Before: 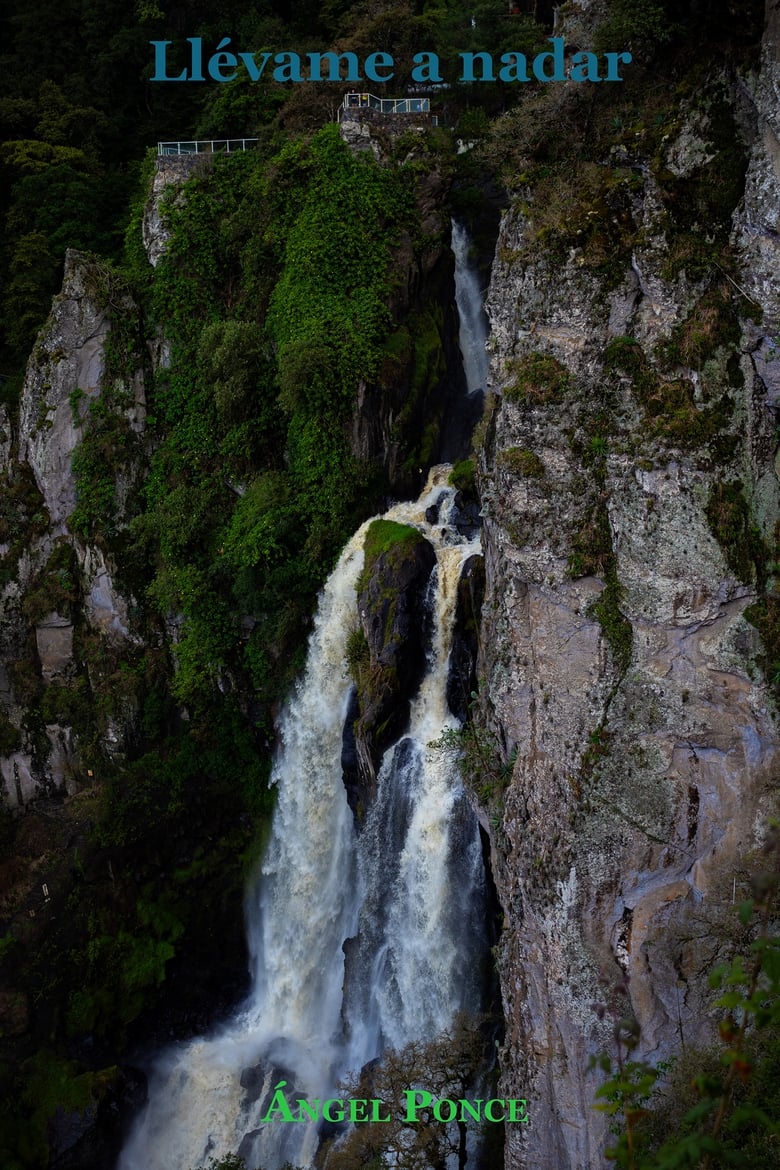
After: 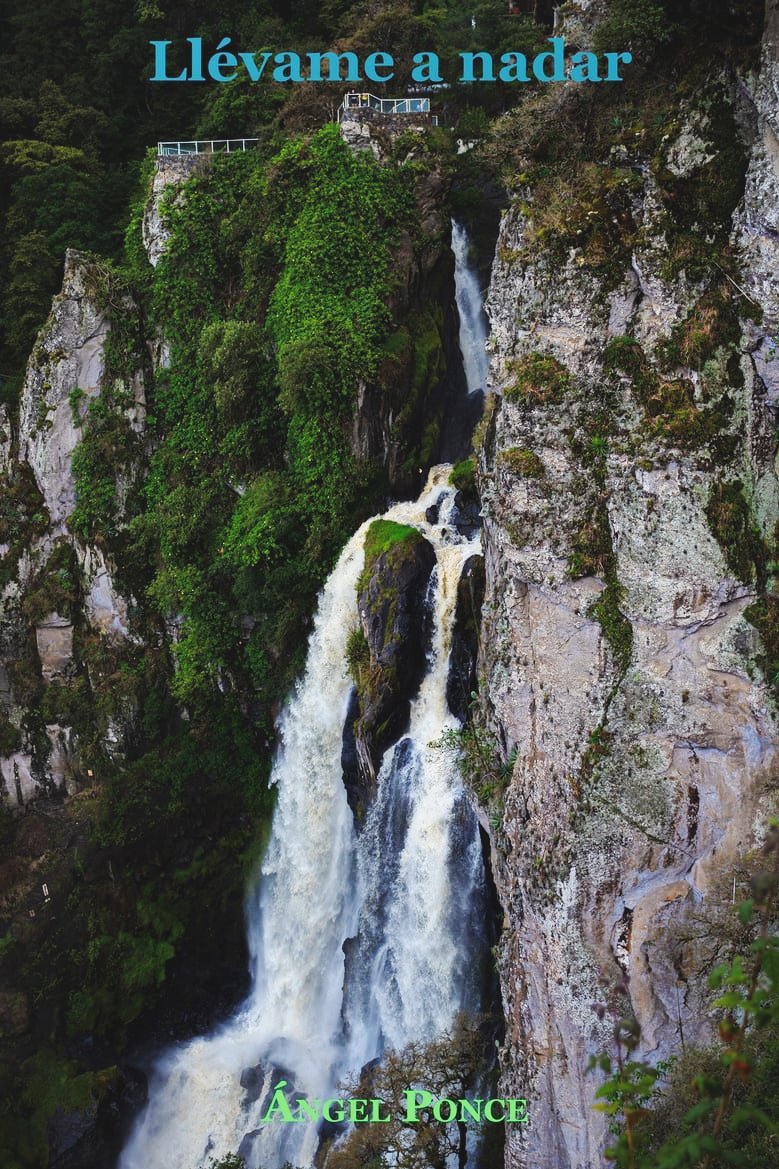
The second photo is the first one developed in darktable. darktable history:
shadows and highlights: radius 125.67, shadows 30.37, highlights -31.24, low approximation 0.01, soften with gaussian
crop: left 0.105%
base curve: curves: ch0 [(0, 0.007) (0.028, 0.063) (0.121, 0.311) (0.46, 0.743) (0.859, 0.957) (1, 1)], preserve colors none
